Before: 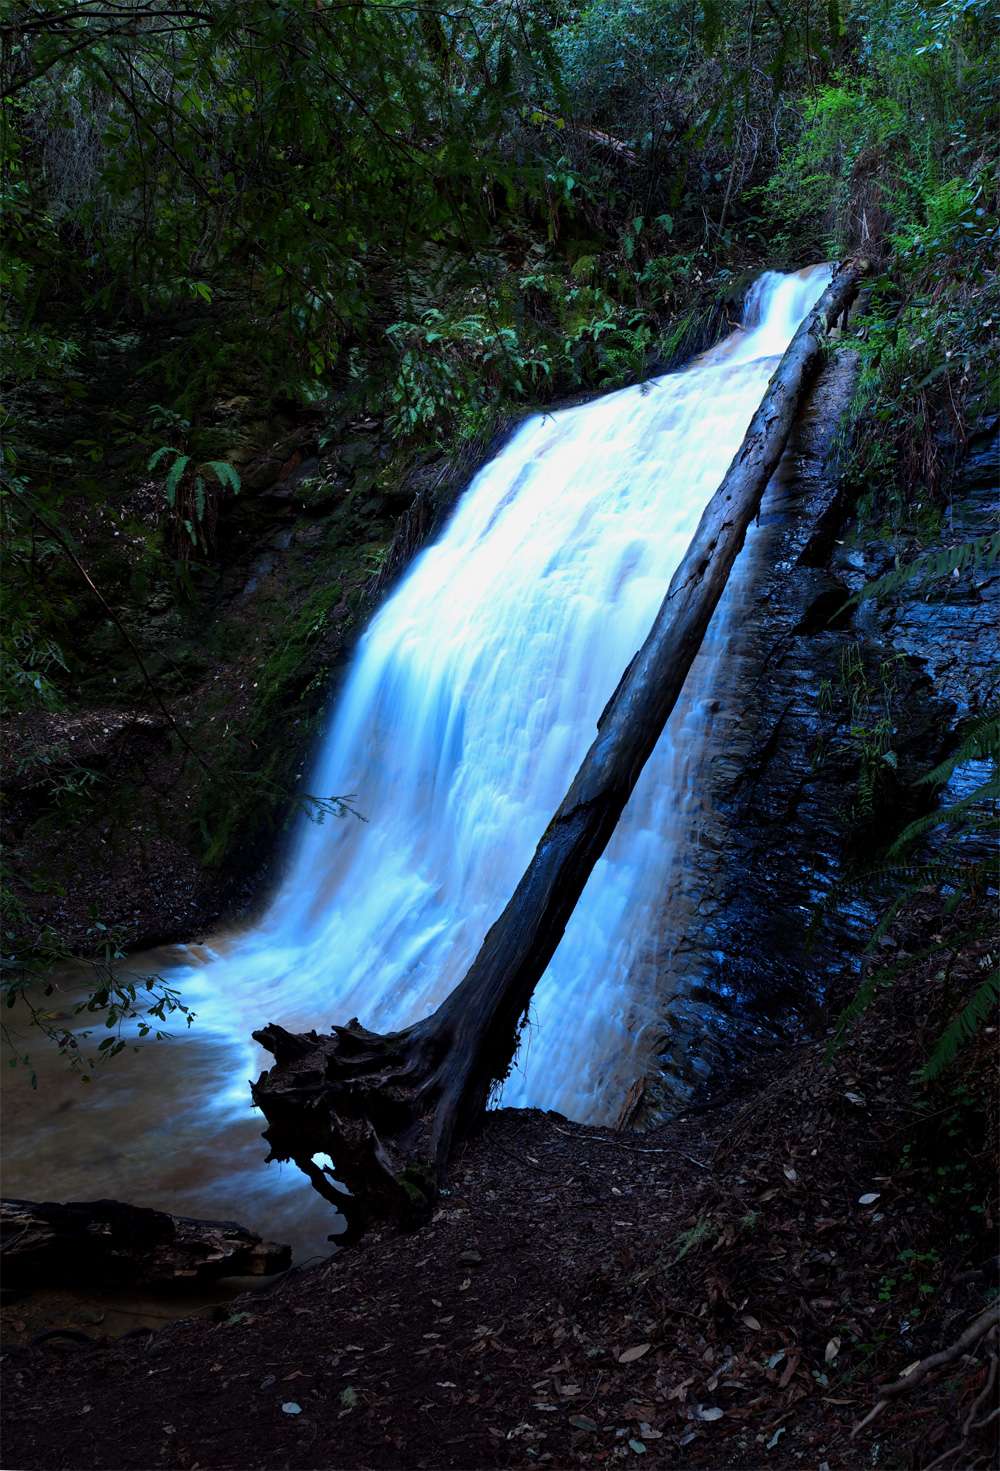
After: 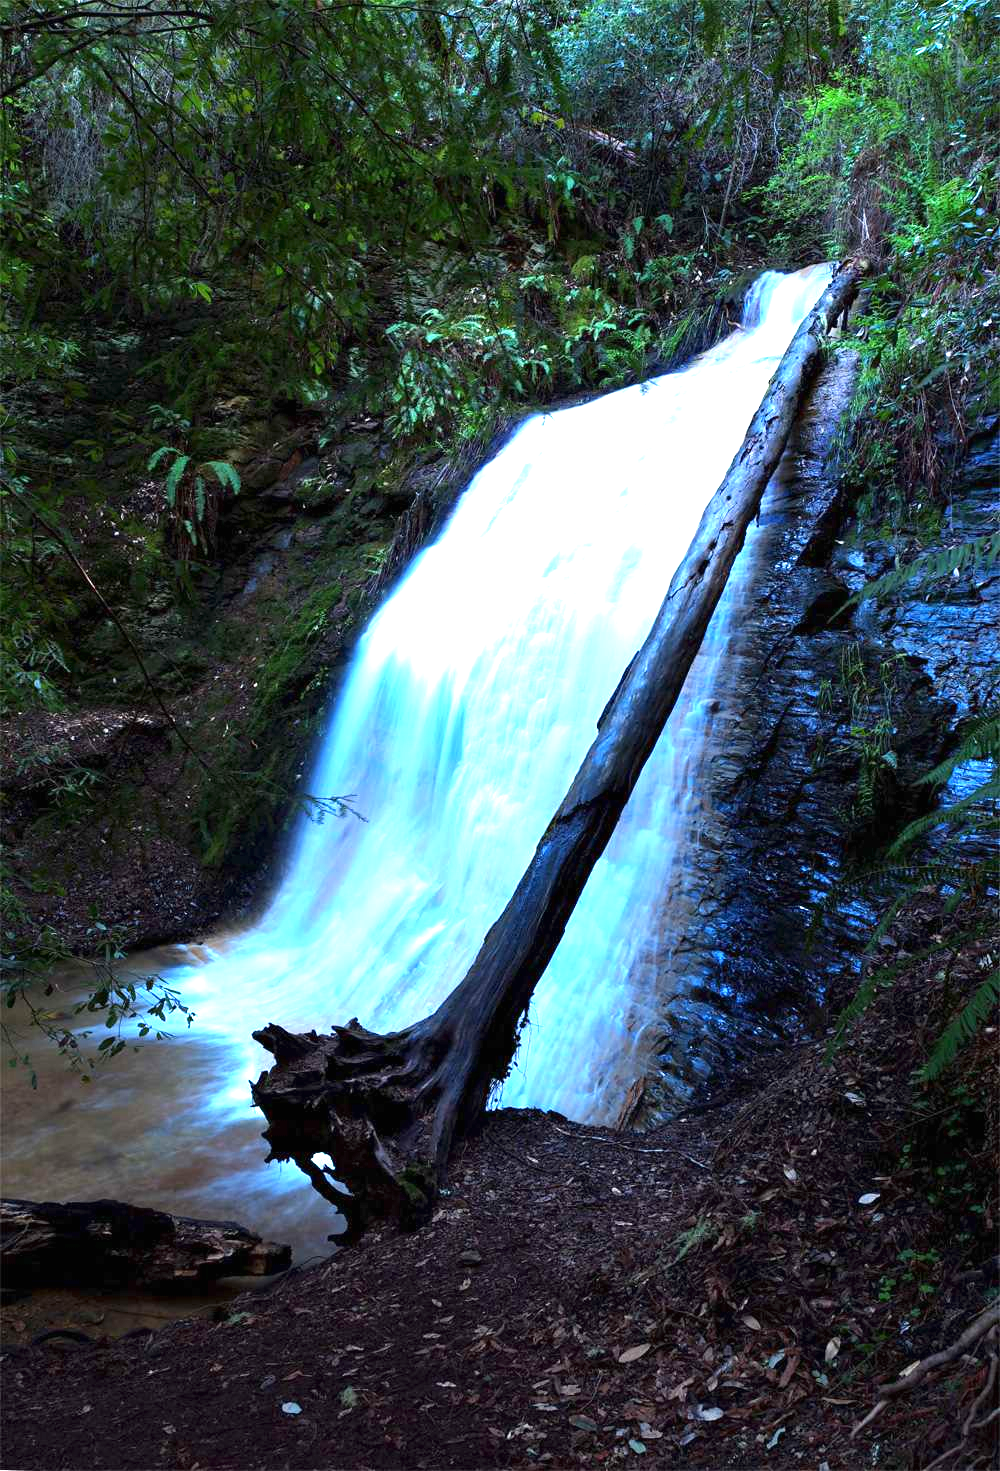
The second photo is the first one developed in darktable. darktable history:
exposure: black level correction 0, exposure 1.403 EV, compensate exposure bias true, compensate highlight preservation false
